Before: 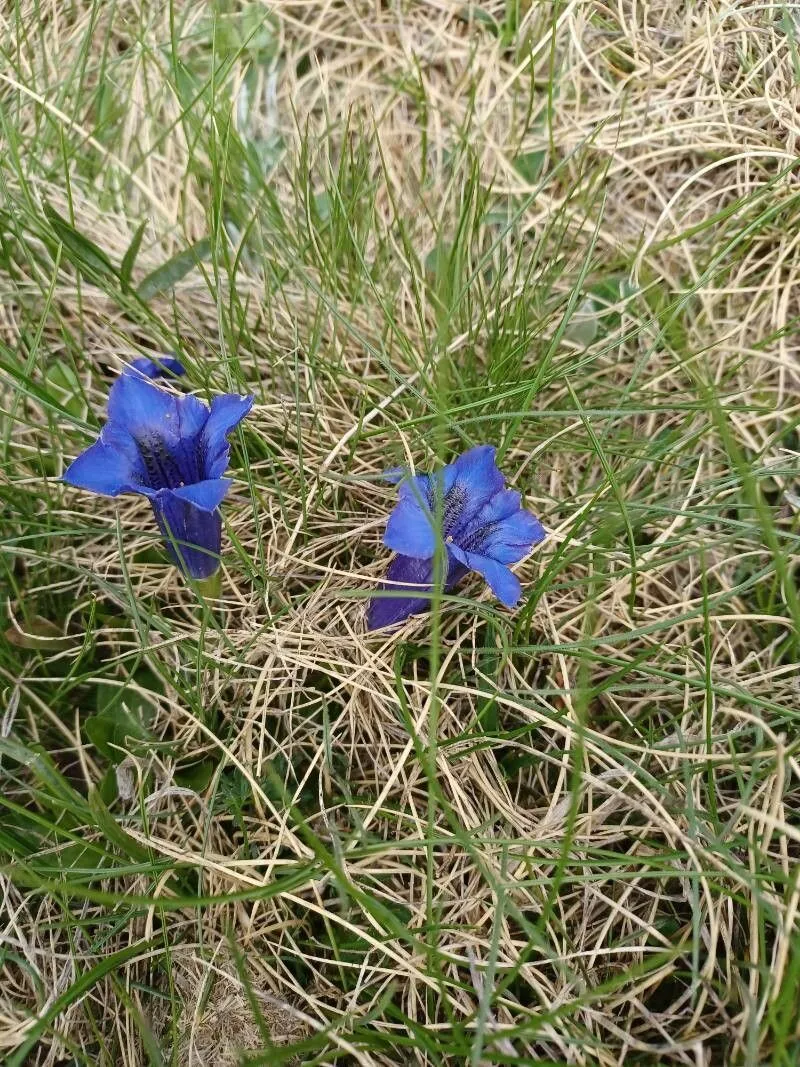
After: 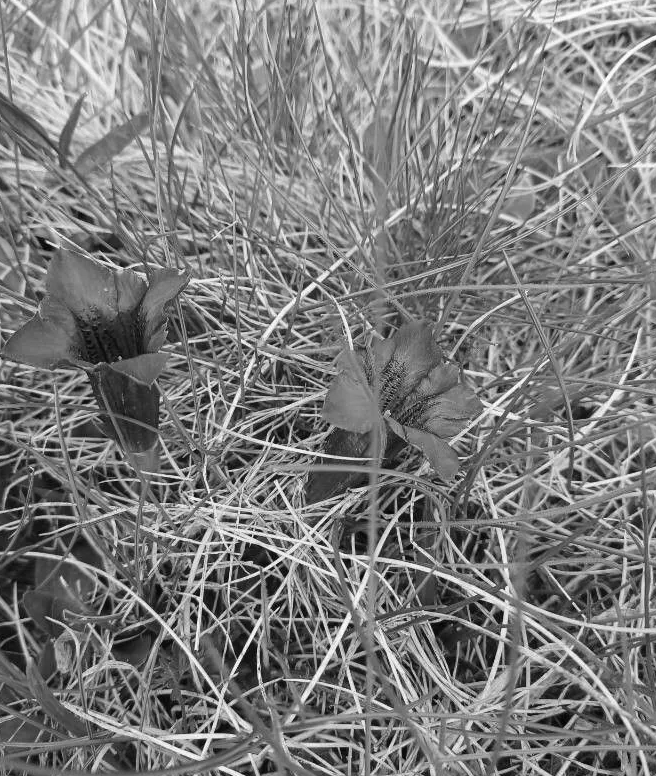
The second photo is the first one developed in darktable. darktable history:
crop: left 7.856%, top 11.836%, right 10.12%, bottom 15.387%
color correction: highlights a* 14.46, highlights b* 5.85, shadows a* -5.53, shadows b* -15.24, saturation 0.85
monochrome: on, module defaults
